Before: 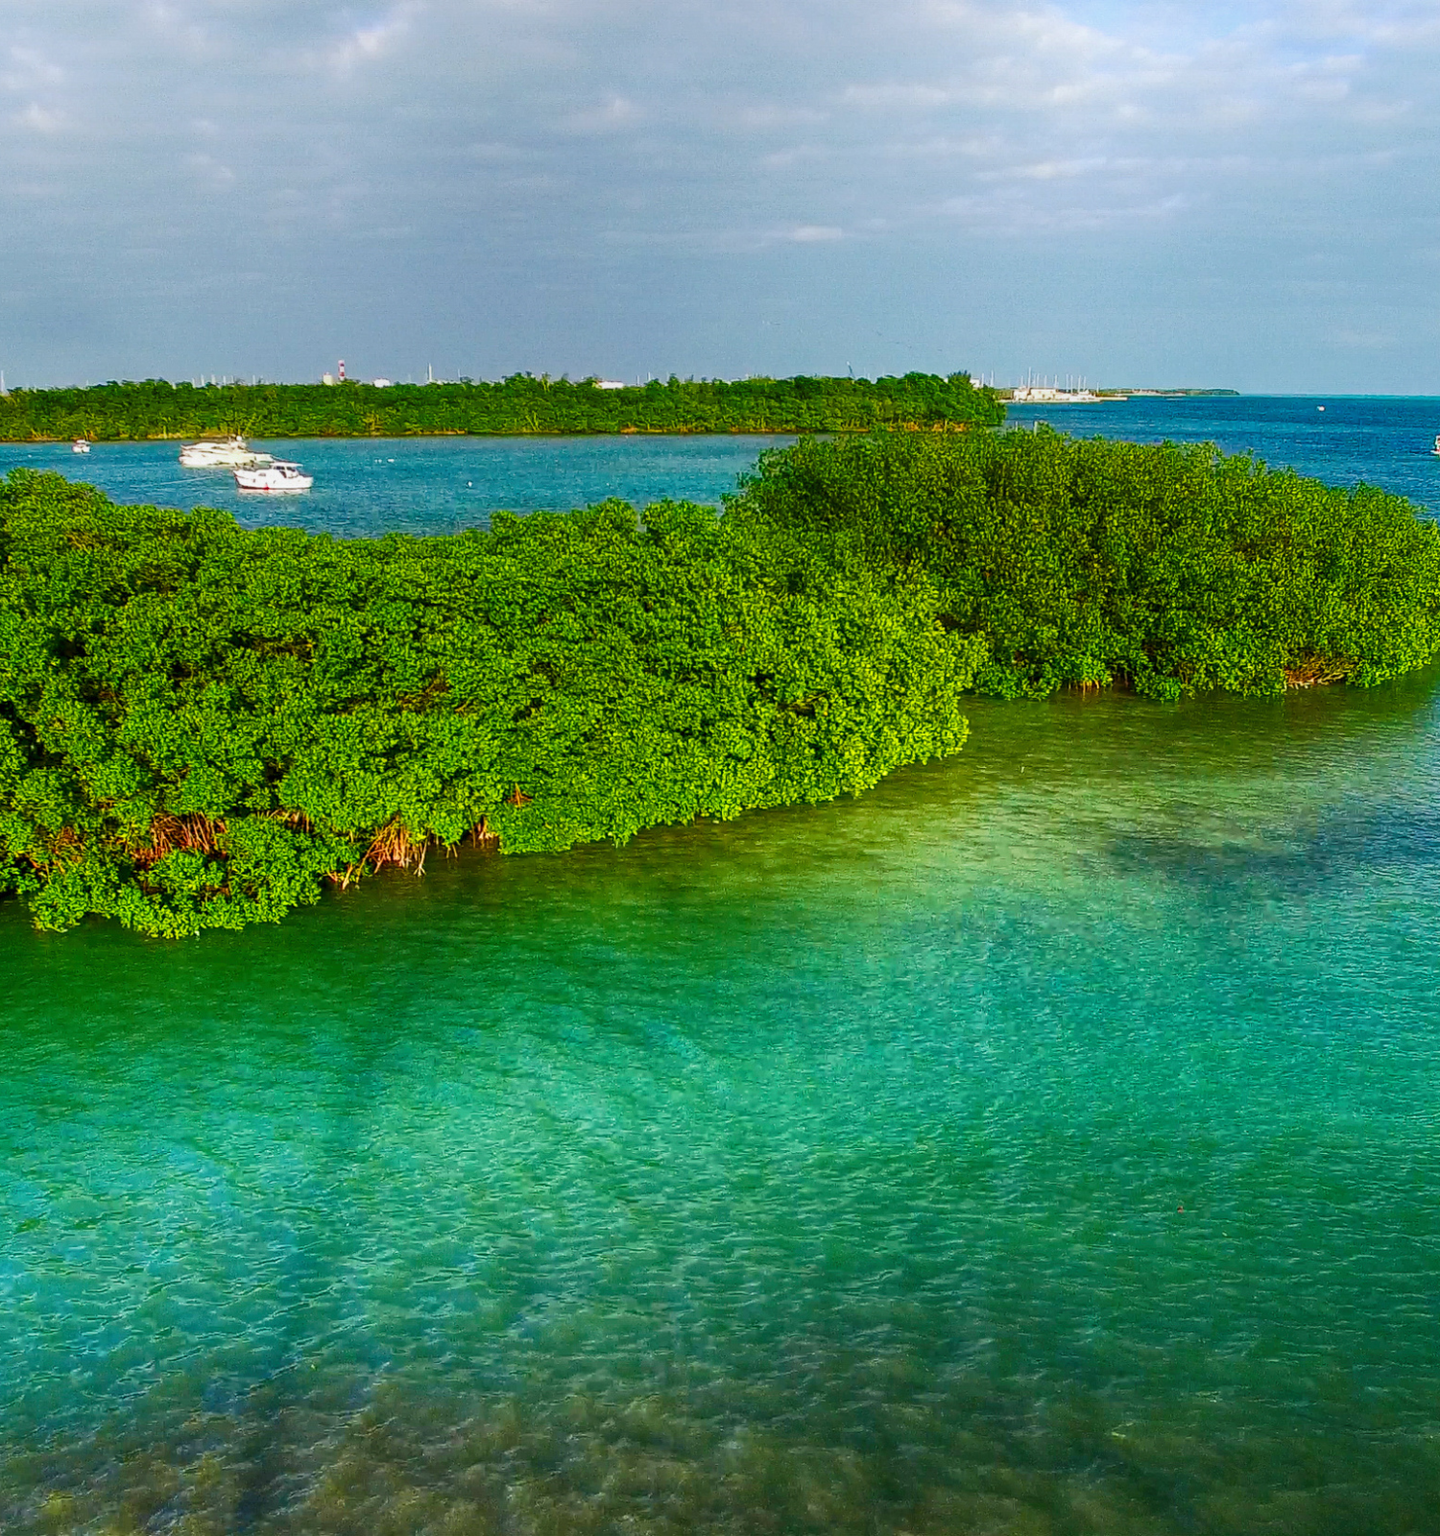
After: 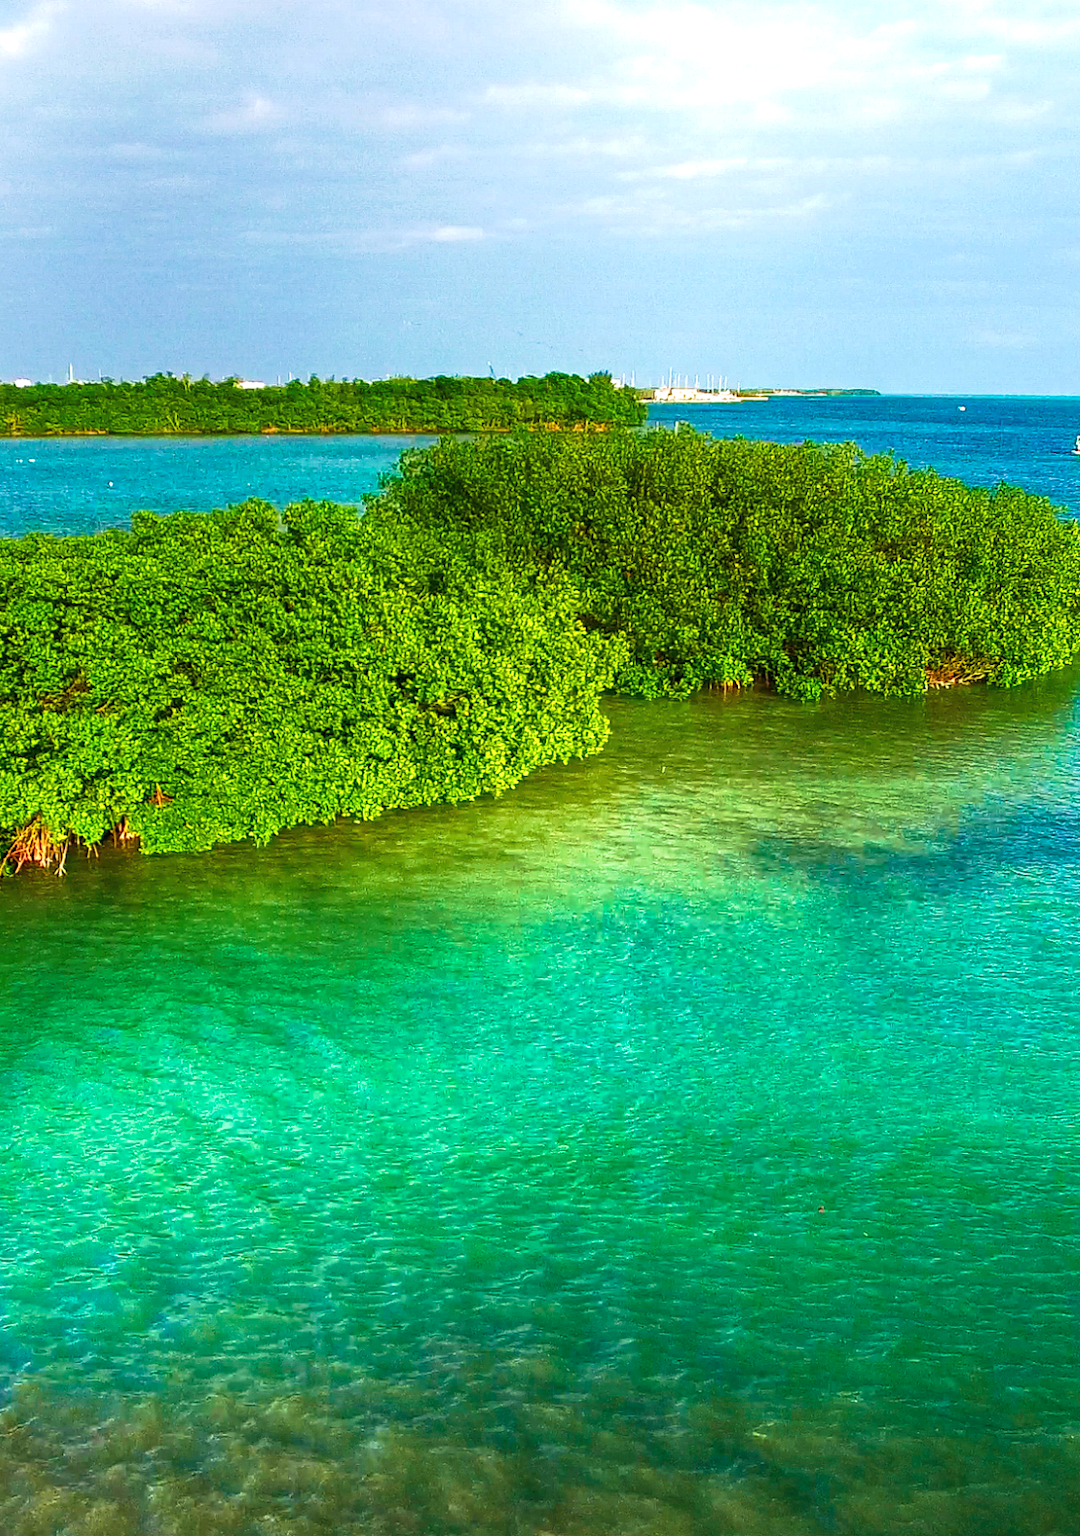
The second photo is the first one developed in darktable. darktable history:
crop and rotate: left 24.958%
exposure: black level correction 0, exposure 0.684 EV, compensate exposure bias true, compensate highlight preservation false
velvia: strength 44.42%
